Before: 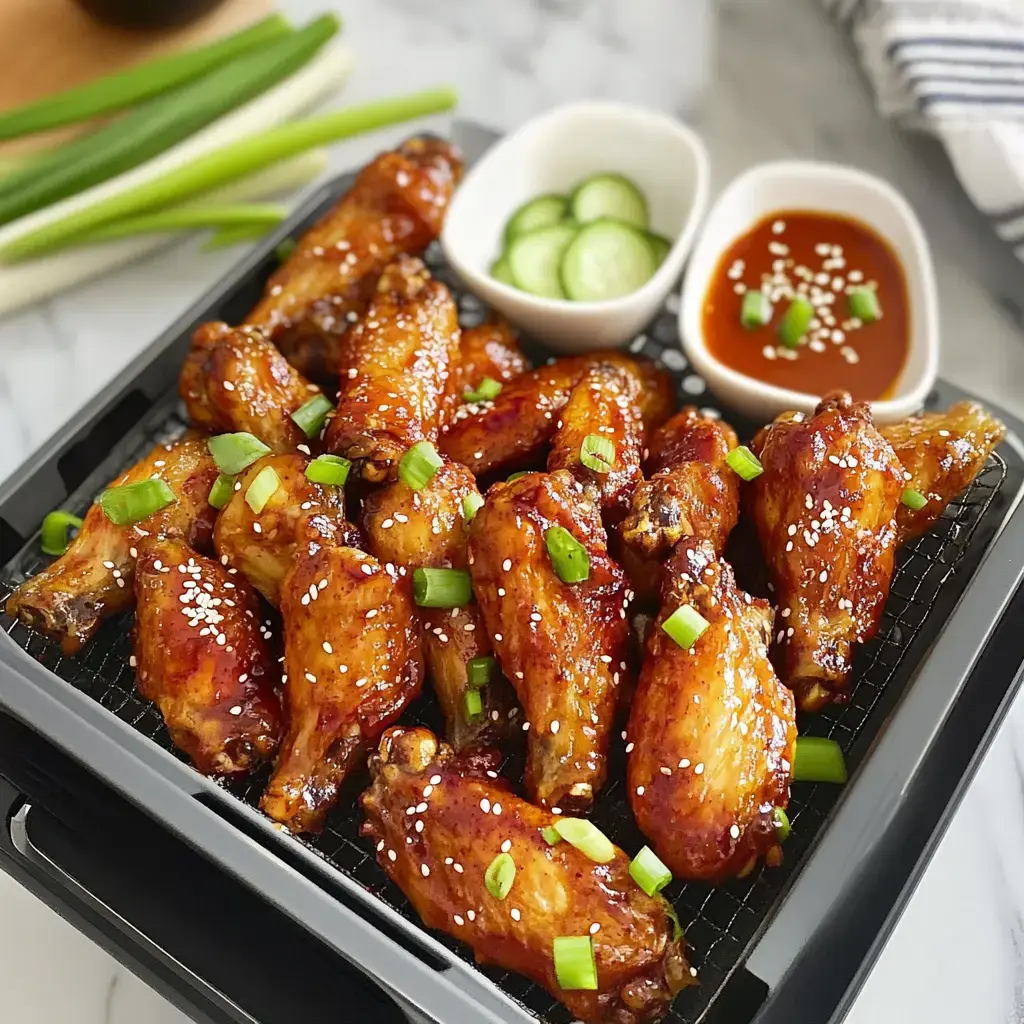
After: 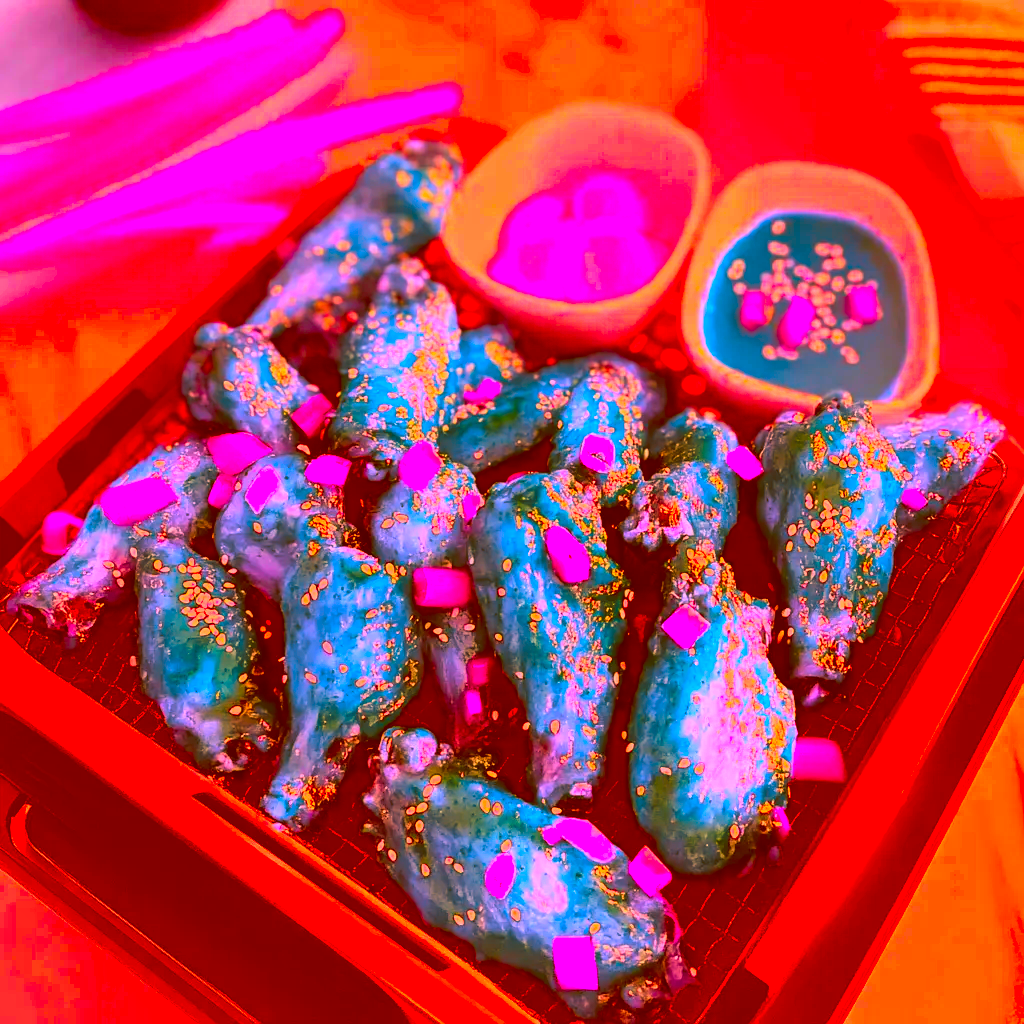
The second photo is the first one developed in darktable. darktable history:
tone equalizer: -8 EV -0.393 EV, -7 EV -0.384 EV, -6 EV -0.357 EV, -5 EV -0.225 EV, -3 EV 0.248 EV, -2 EV 0.323 EV, -1 EV 0.402 EV, +0 EV 0.428 EV, smoothing 1
color correction: highlights a* -39.36, highlights b* -39.26, shadows a* -39.38, shadows b* -39.72, saturation -2.97
